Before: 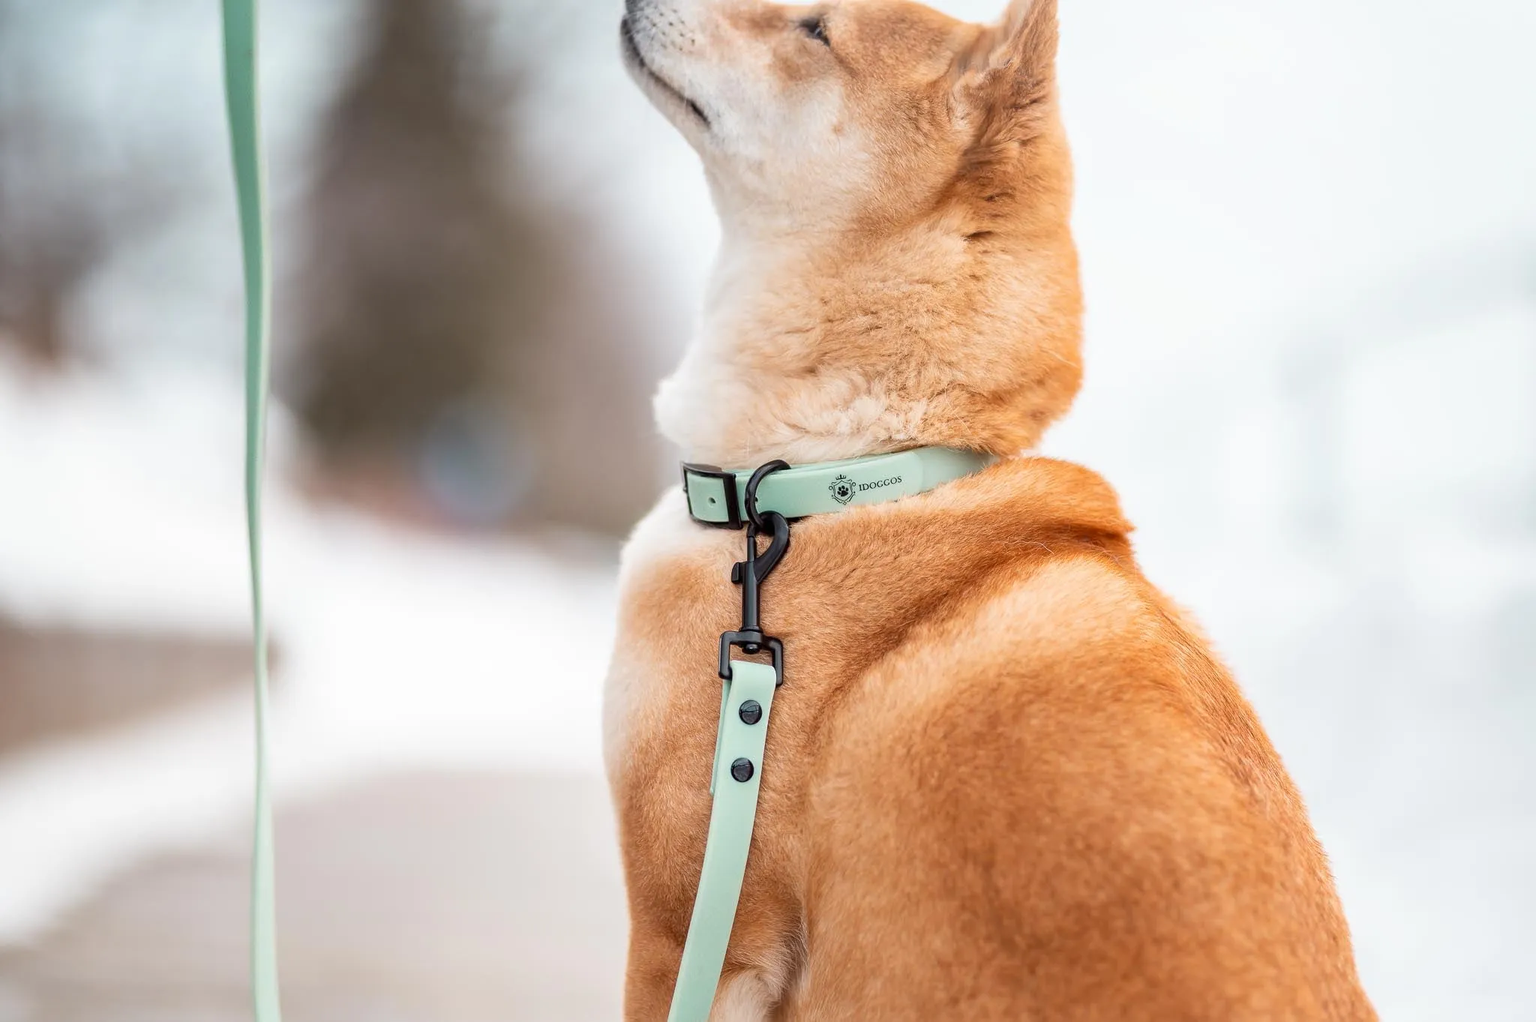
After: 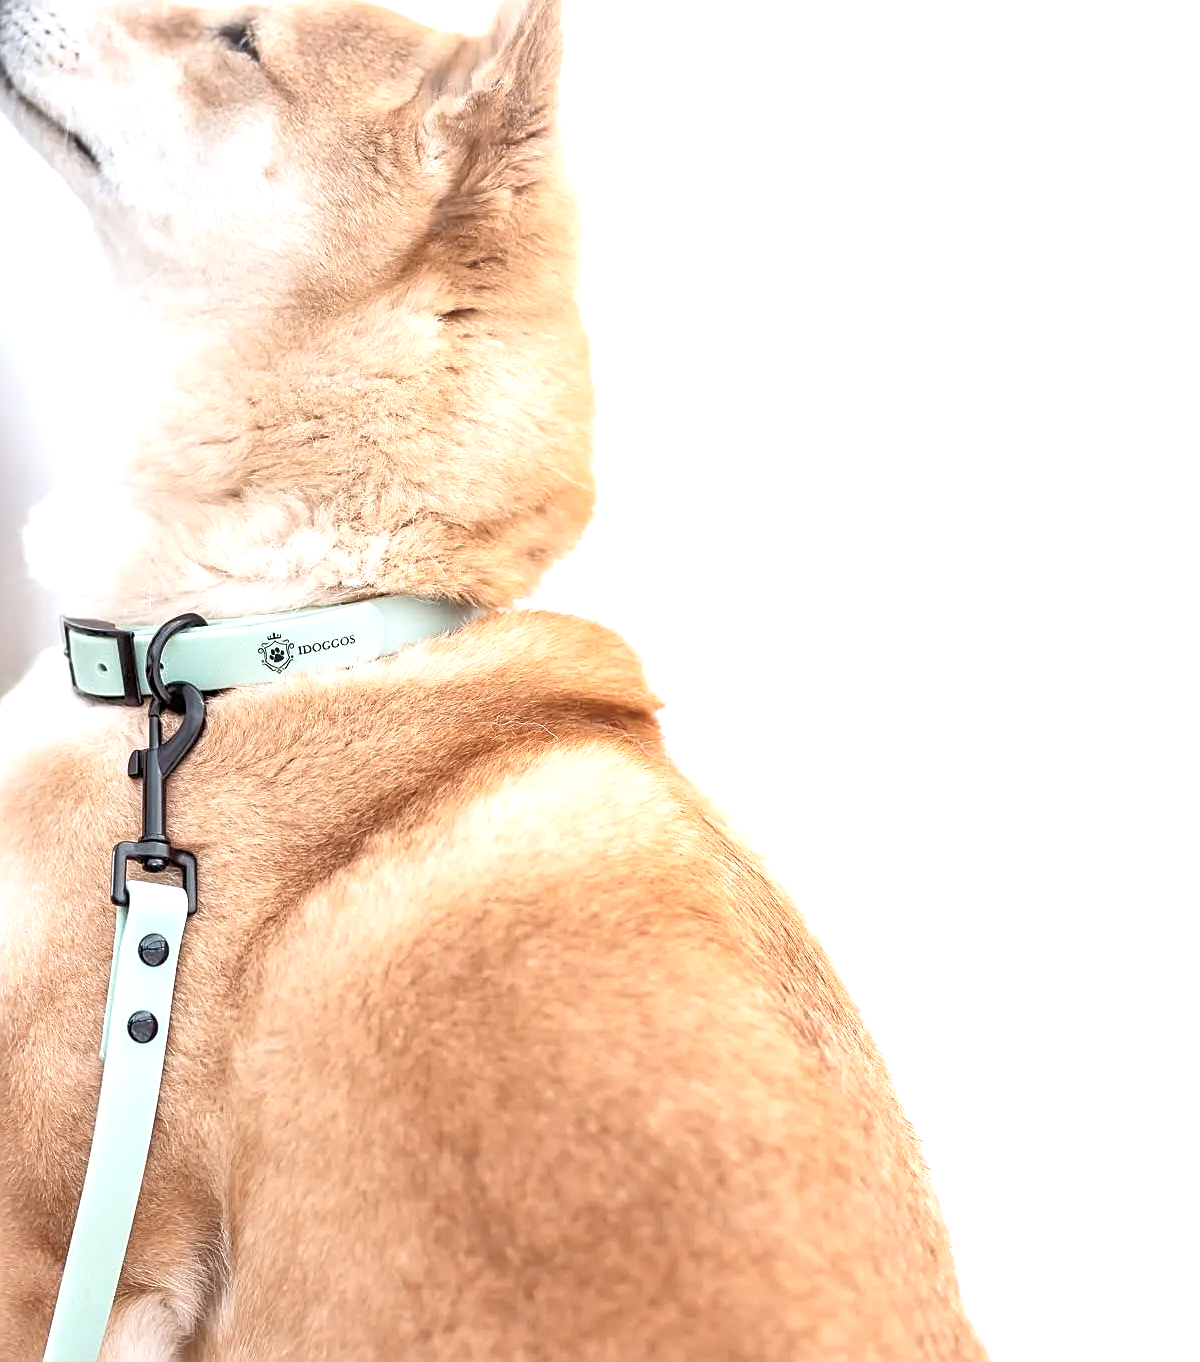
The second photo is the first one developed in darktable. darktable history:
contrast brightness saturation: contrast 0.1, saturation -0.3
white balance: red 0.974, blue 1.044
rgb levels: preserve colors max RGB
sharpen: on, module defaults
rotate and perspective: crop left 0, crop top 0
crop: left 41.402%
tone equalizer: -7 EV 0.15 EV, -6 EV 0.6 EV, -5 EV 1.15 EV, -4 EV 1.33 EV, -3 EV 1.15 EV, -2 EV 0.6 EV, -1 EV 0.15 EV, mask exposure compensation -0.5 EV
exposure: black level correction 0, exposure 0.7 EV, compensate exposure bias true, compensate highlight preservation false
